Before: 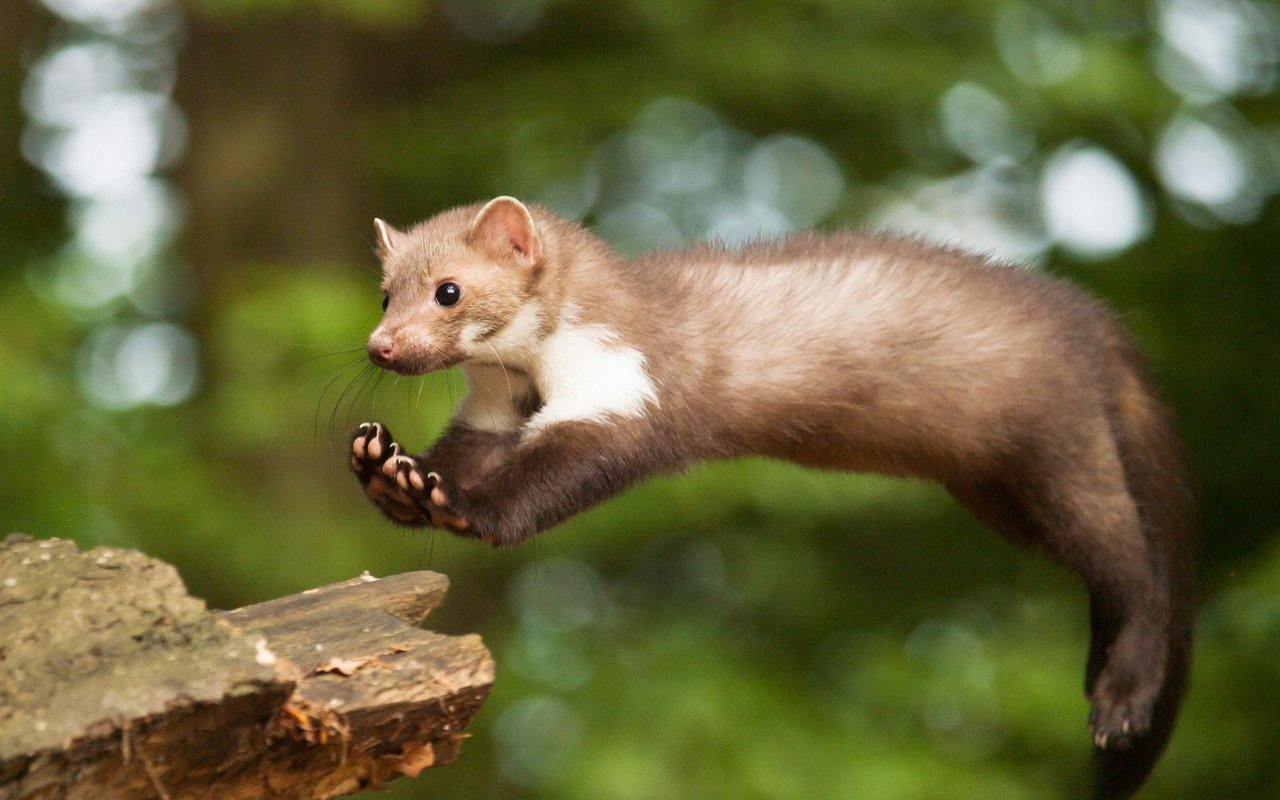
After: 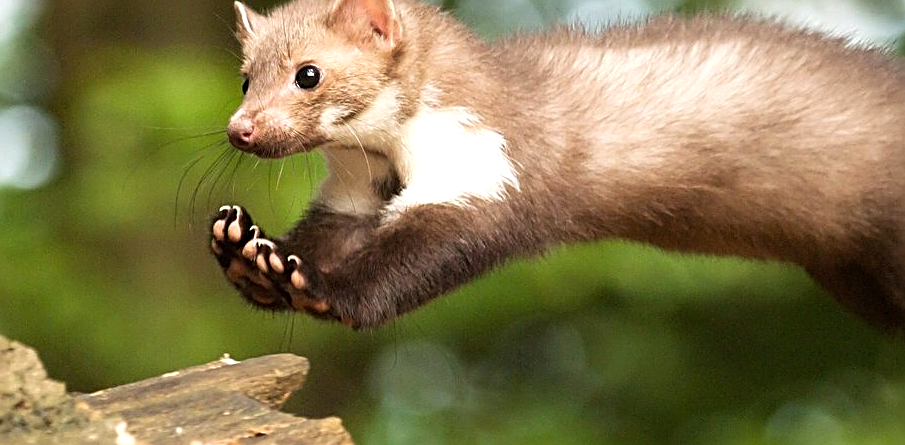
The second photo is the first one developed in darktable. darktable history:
tone equalizer: -8 EV -0.405 EV, -7 EV -0.375 EV, -6 EV -0.339 EV, -5 EV -0.224 EV, -3 EV 0.199 EV, -2 EV 0.309 EV, -1 EV 0.377 EV, +0 EV 0.409 EV, luminance estimator HSV value / RGB max
sharpen: radius 2.62, amount 0.688
crop: left 11.007%, top 27.161%, right 18.243%, bottom 17.137%
